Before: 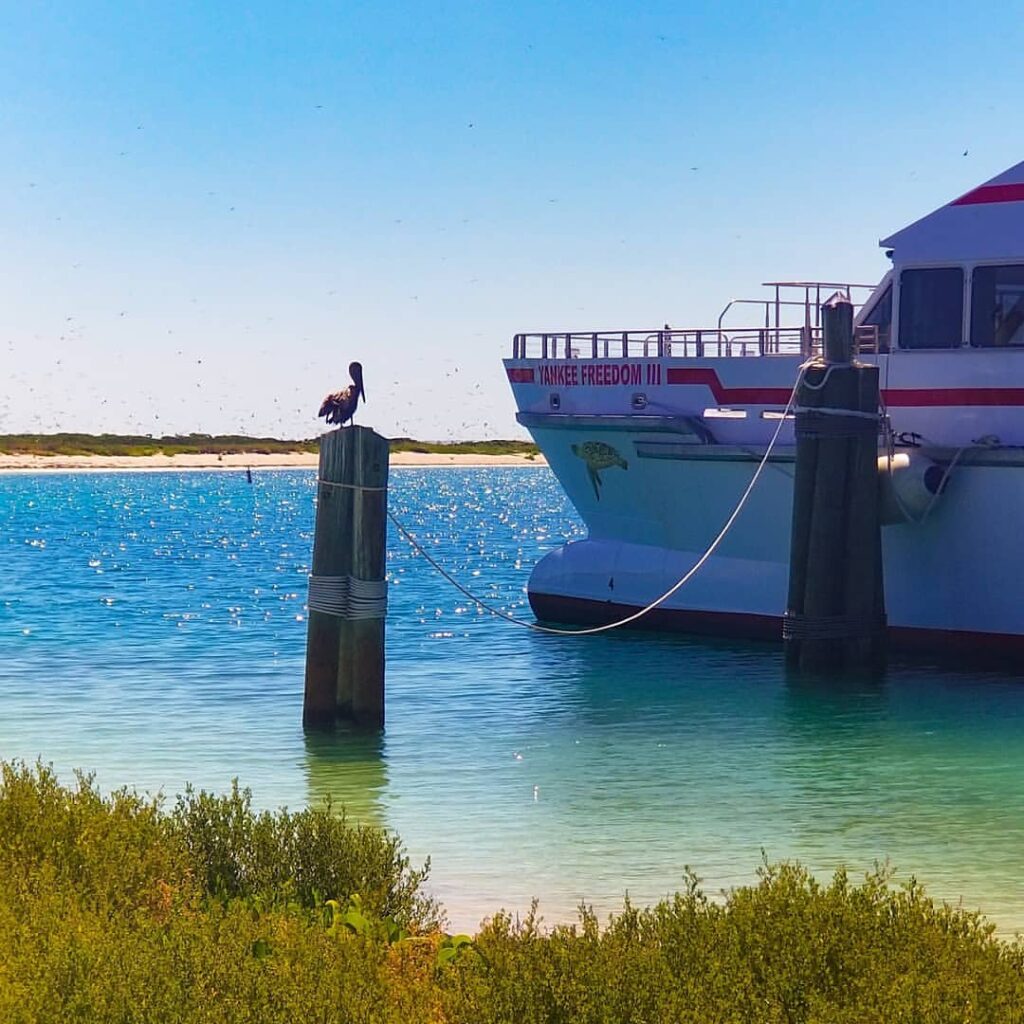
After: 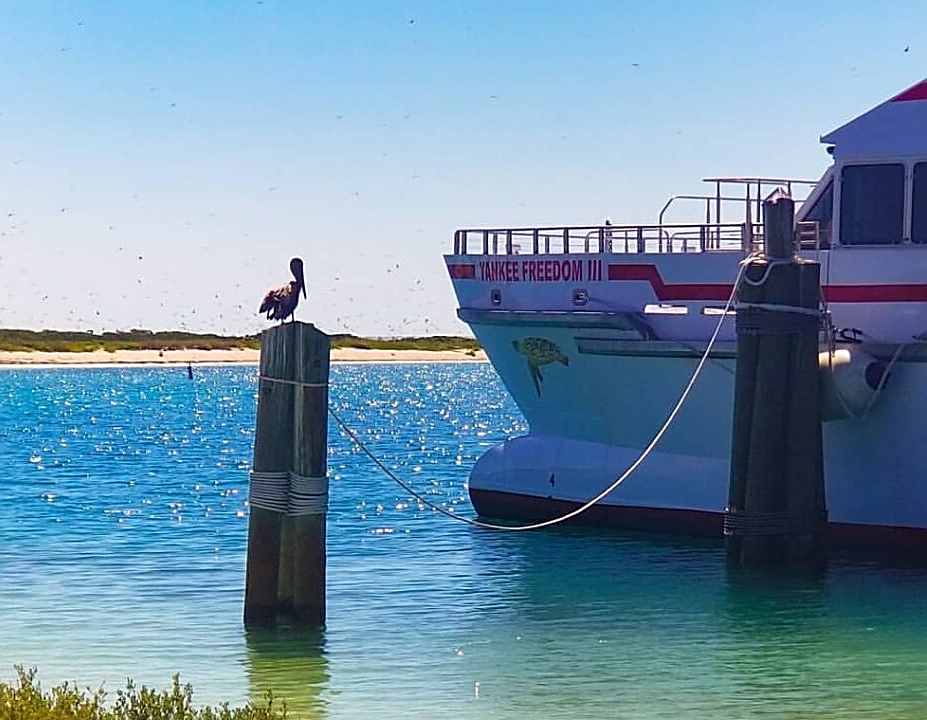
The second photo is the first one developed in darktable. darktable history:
sharpen: on, module defaults
crop: left 5.843%, top 10.187%, right 3.623%, bottom 19.464%
